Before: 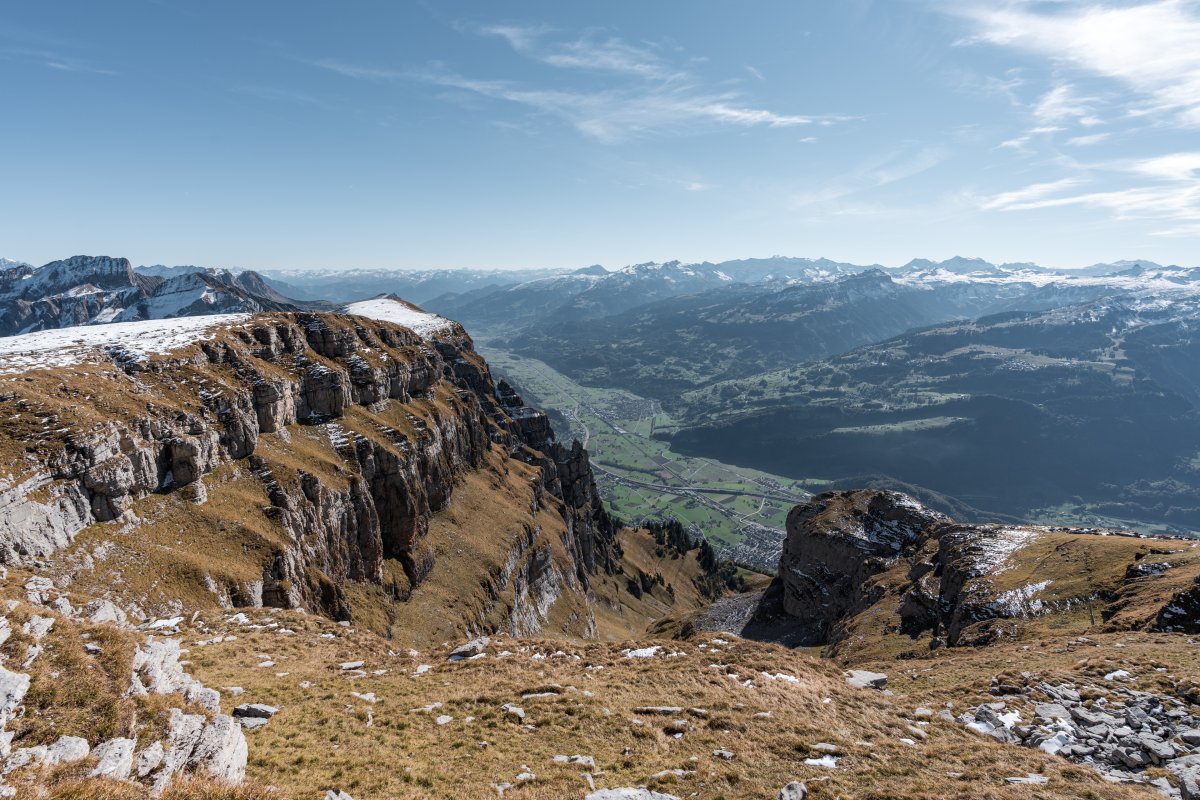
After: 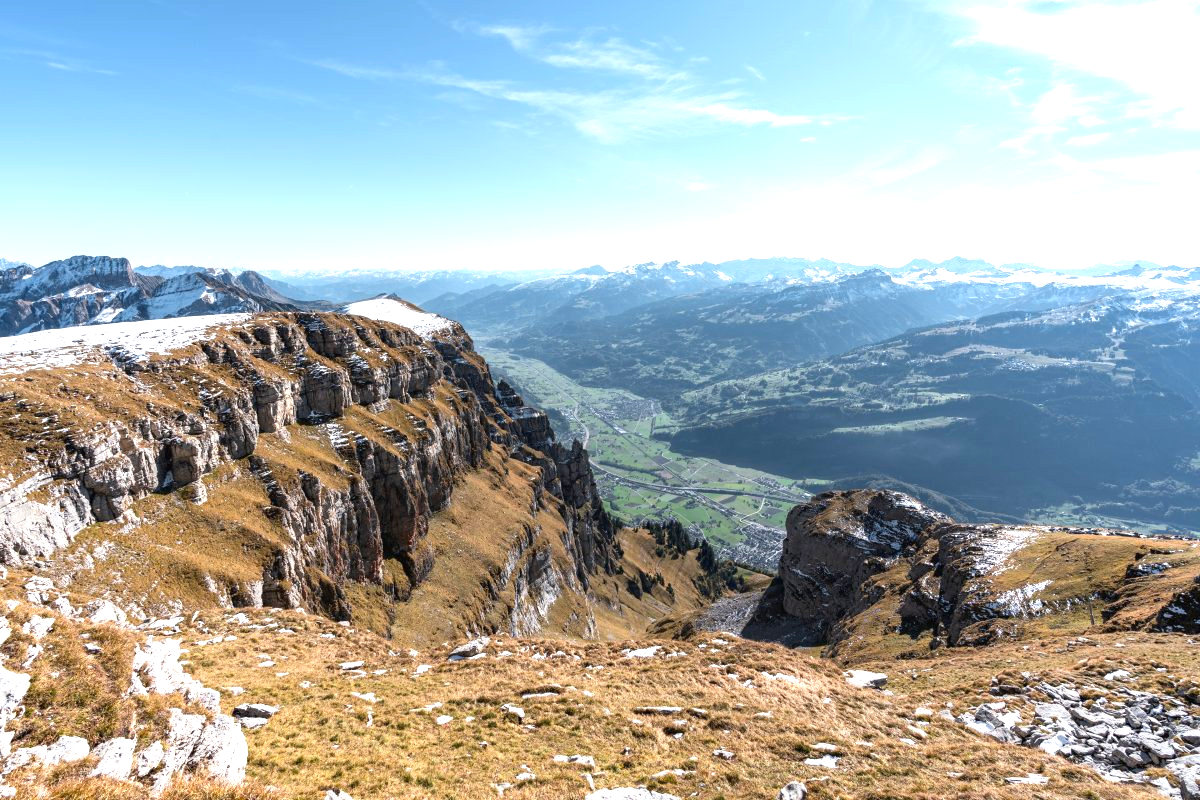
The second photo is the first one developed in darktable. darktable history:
exposure: exposure 0.943 EV, compensate highlight preservation false
contrast brightness saturation: contrast 0.04, saturation 0.16
